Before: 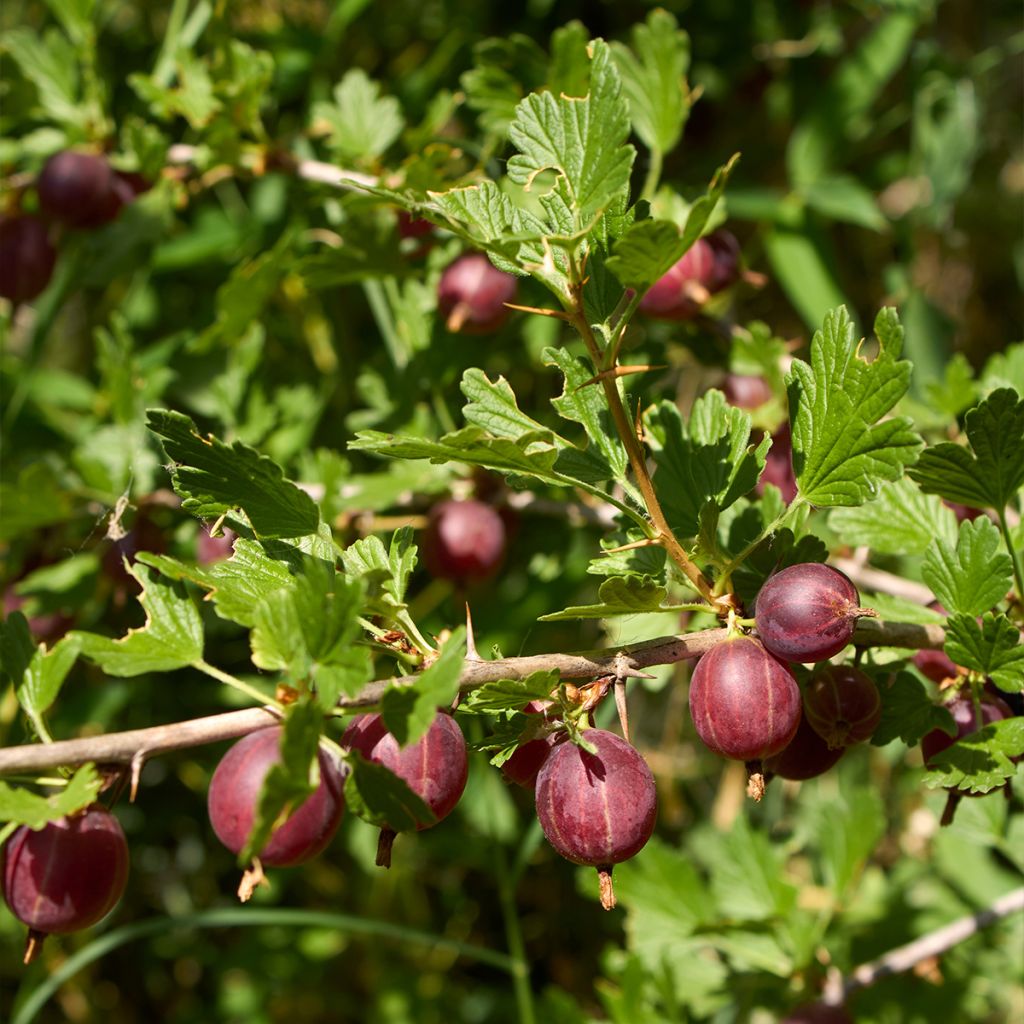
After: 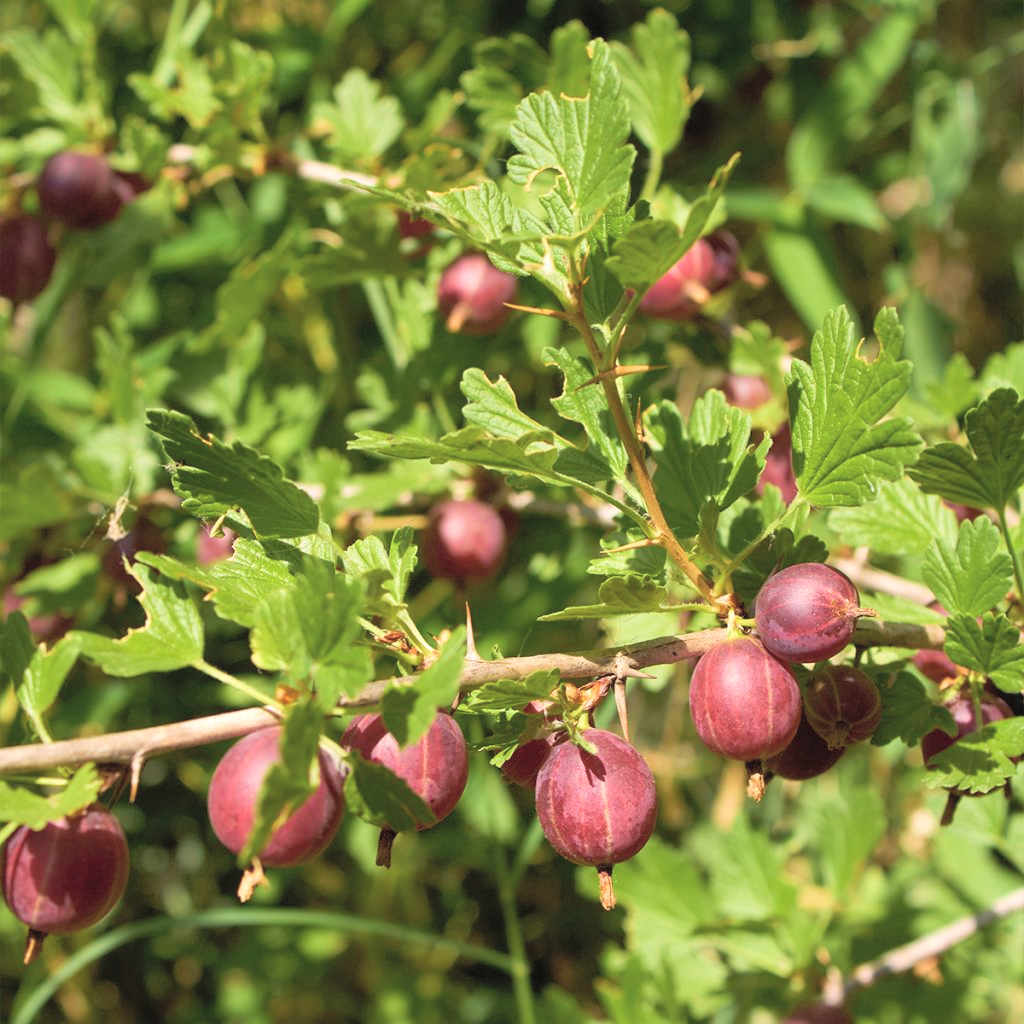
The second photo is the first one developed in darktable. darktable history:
velvia: on, module defaults
contrast brightness saturation: brightness 0.272
